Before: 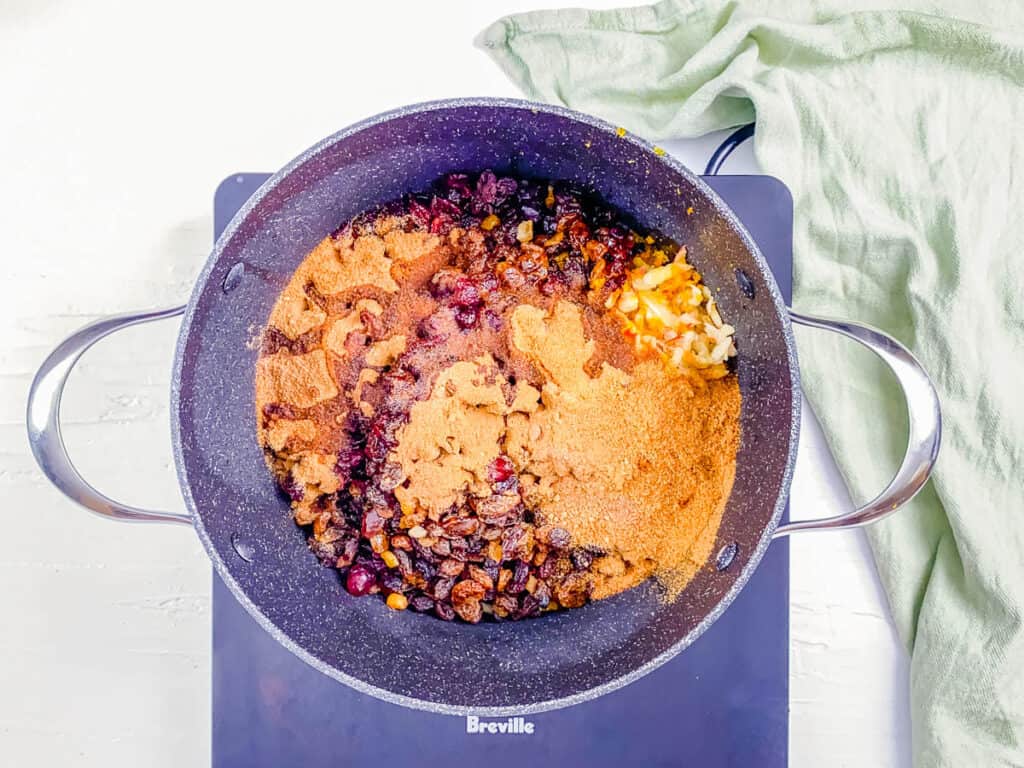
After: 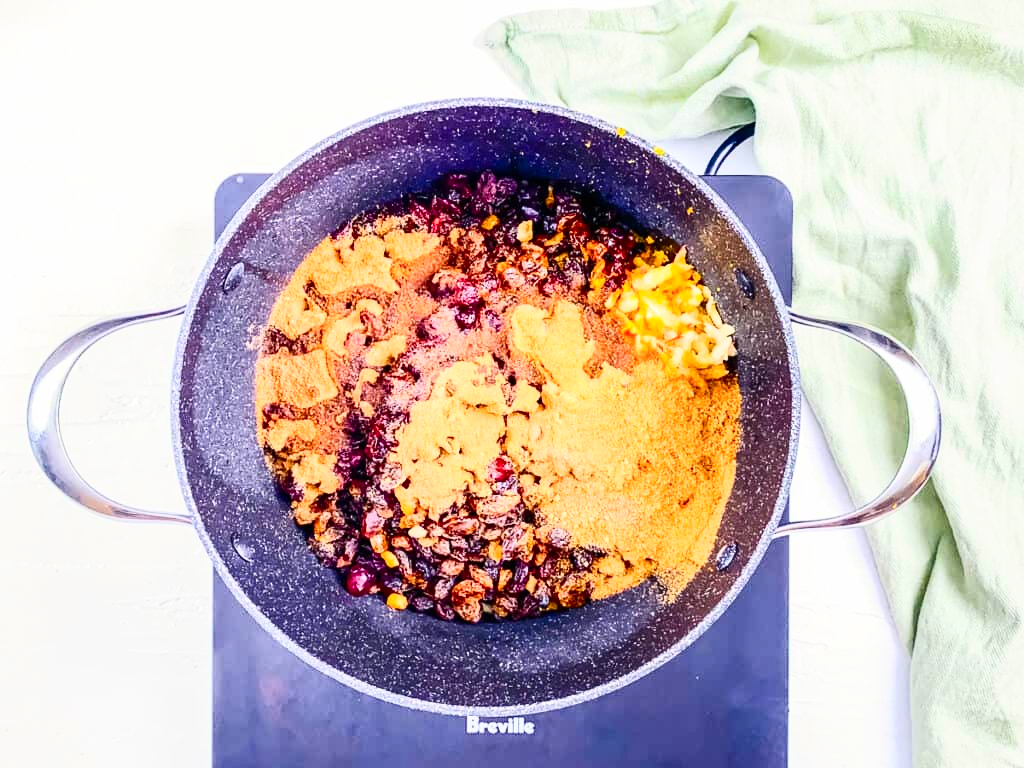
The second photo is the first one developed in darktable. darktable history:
contrast brightness saturation: contrast 0.399, brightness 0.114, saturation 0.212
